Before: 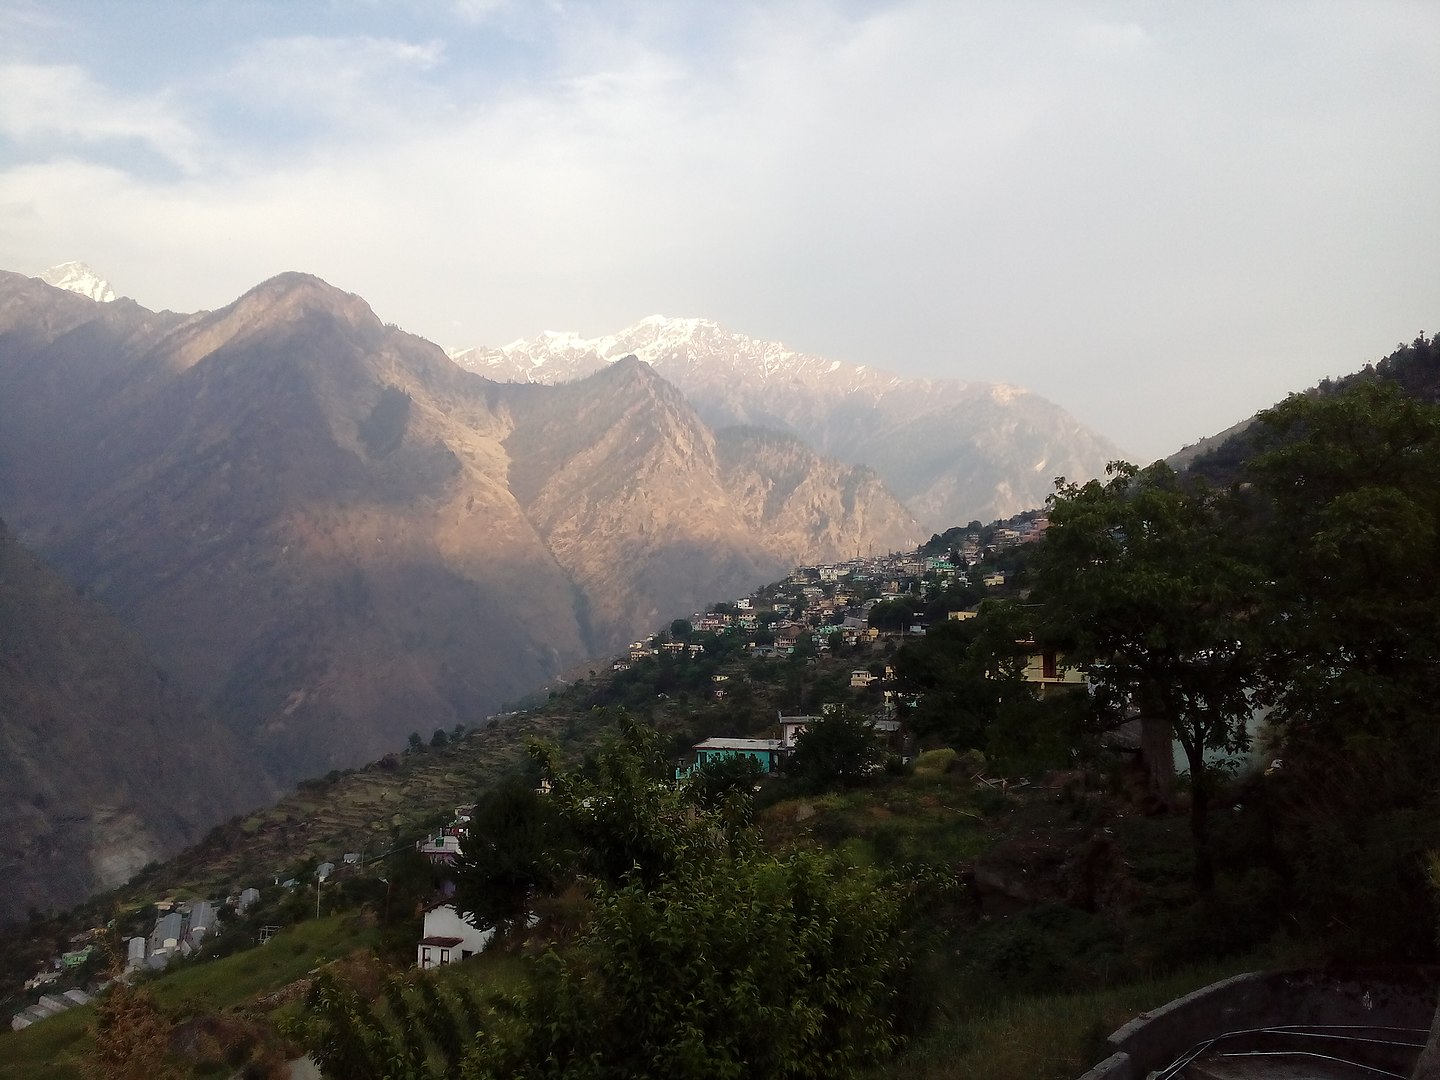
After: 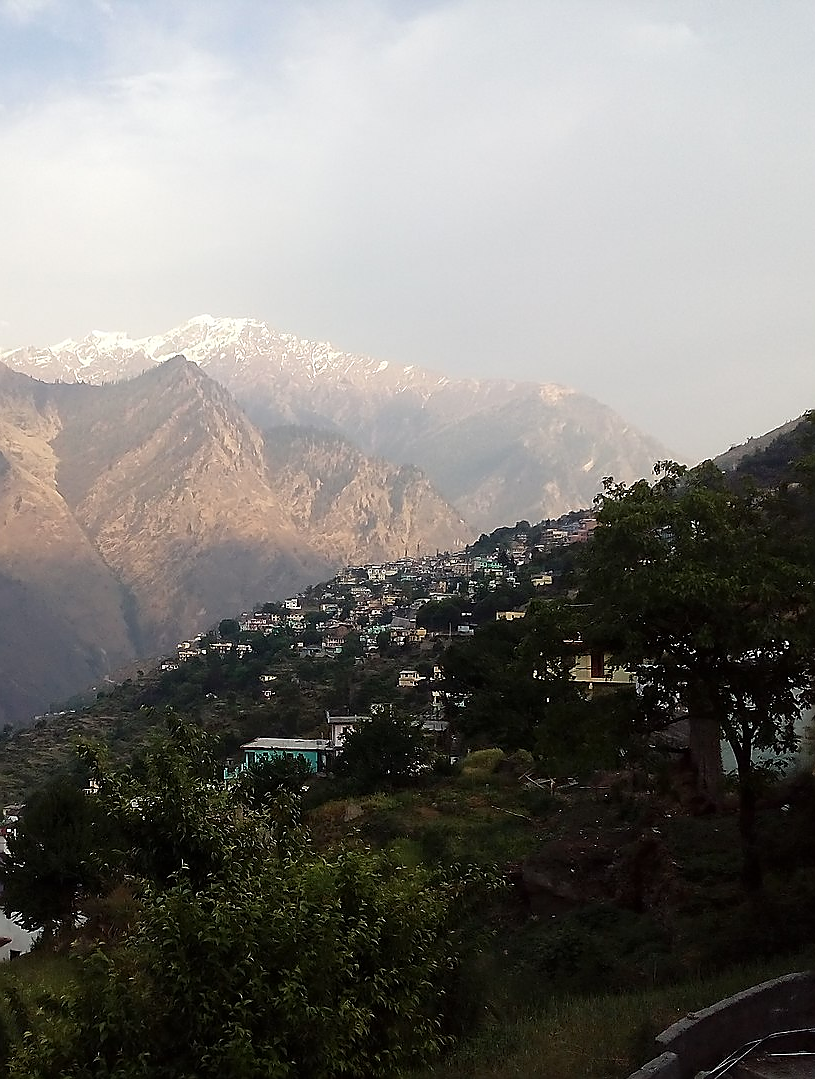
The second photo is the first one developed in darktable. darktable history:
sharpen: radius 1.4, amount 1.25, threshold 0.7
crop: left 31.458%, top 0%, right 11.876%
